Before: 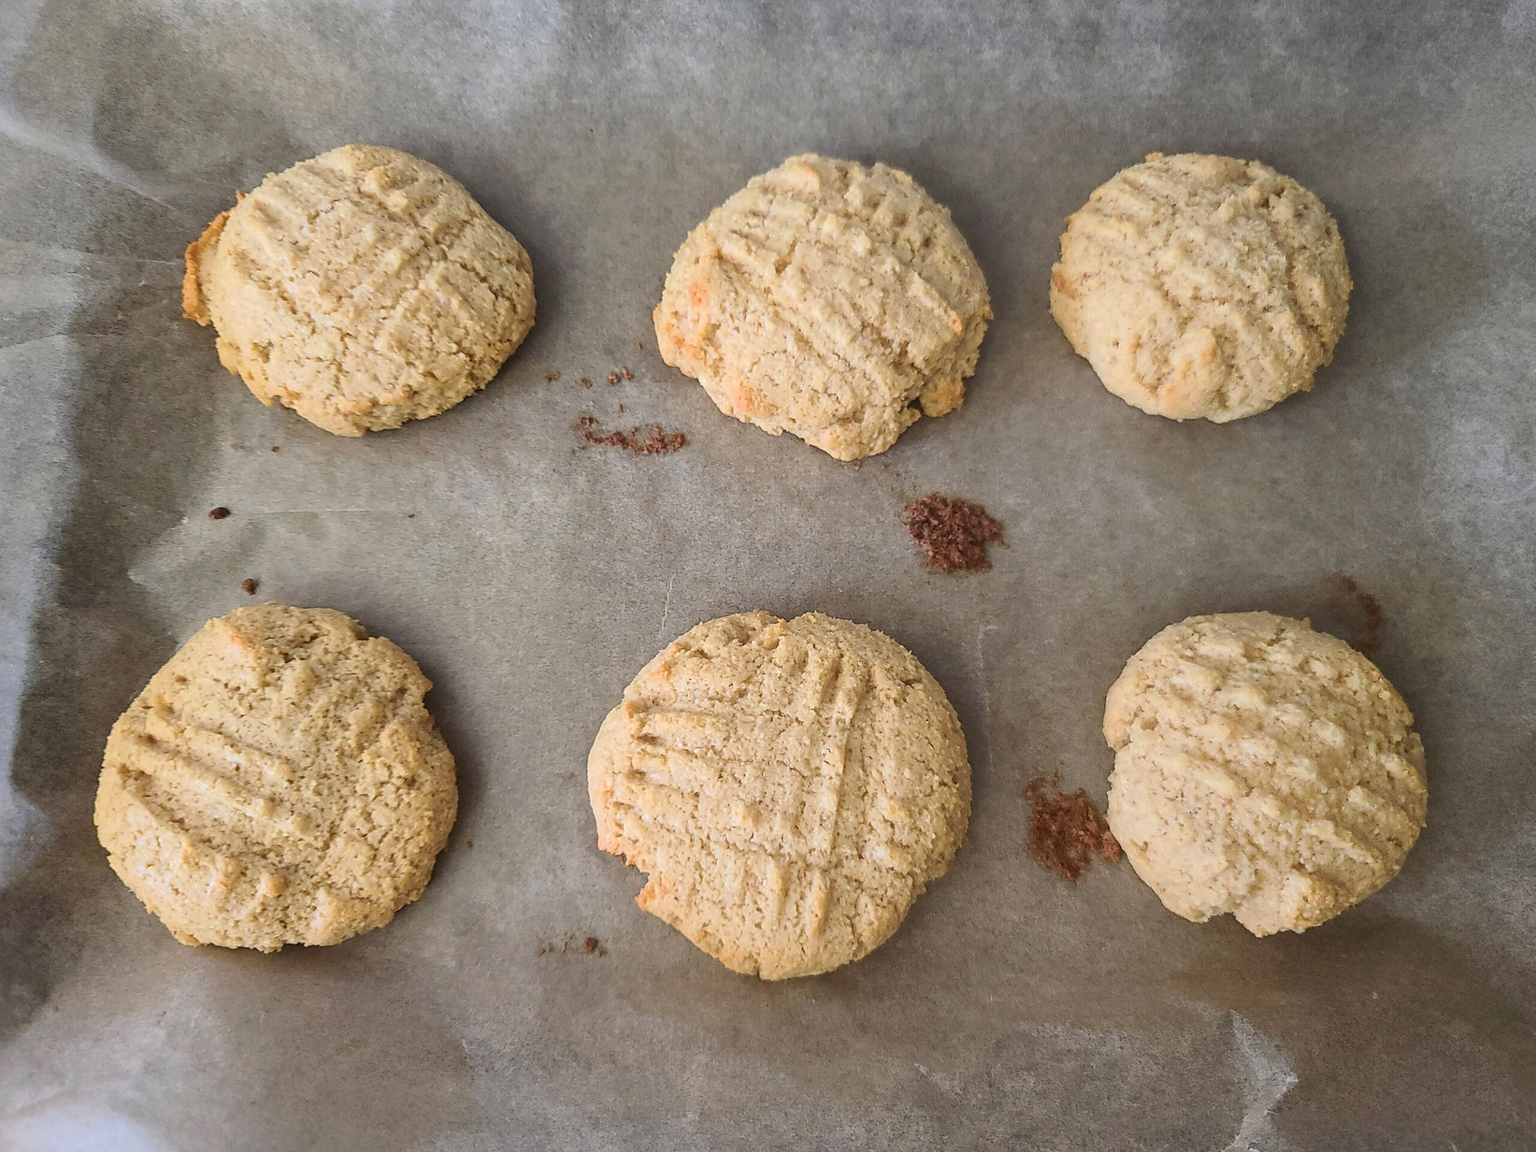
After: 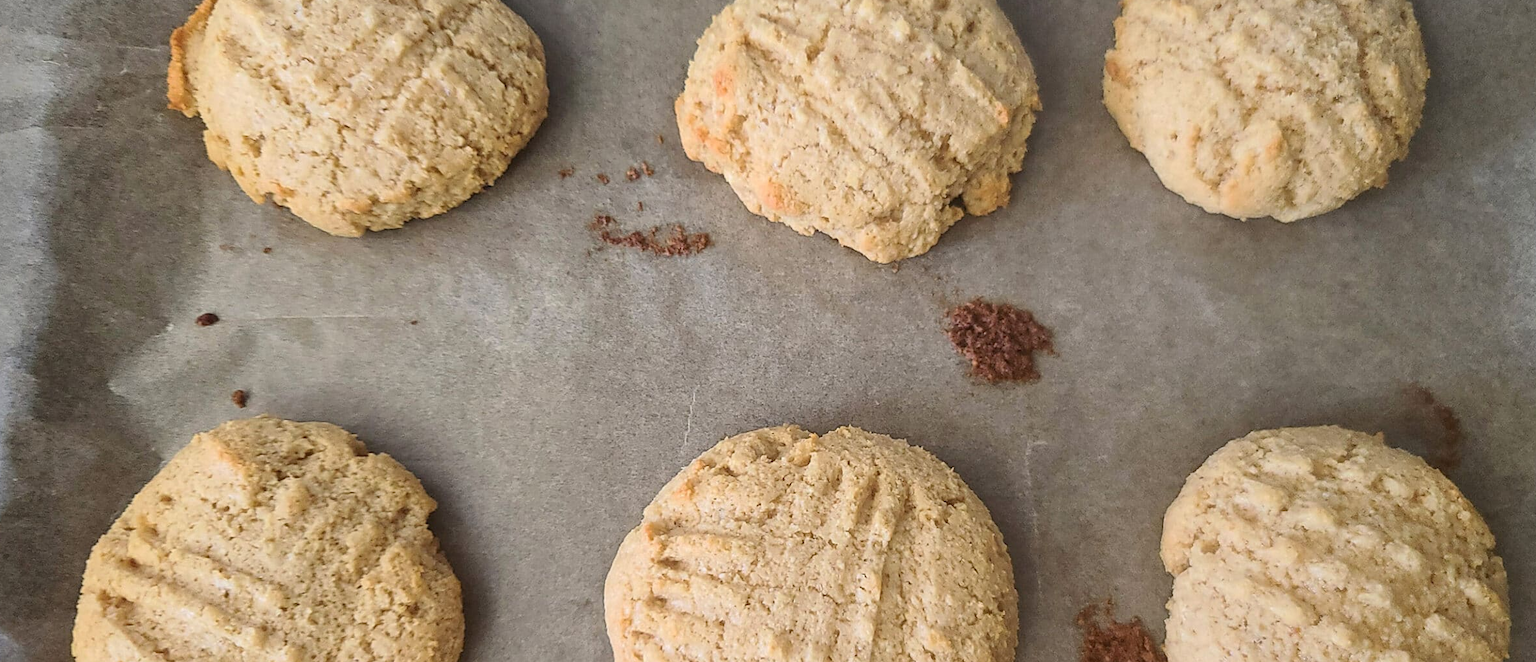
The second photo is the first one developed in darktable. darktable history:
crop: left 1.814%, top 18.888%, right 5.461%, bottom 27.804%
